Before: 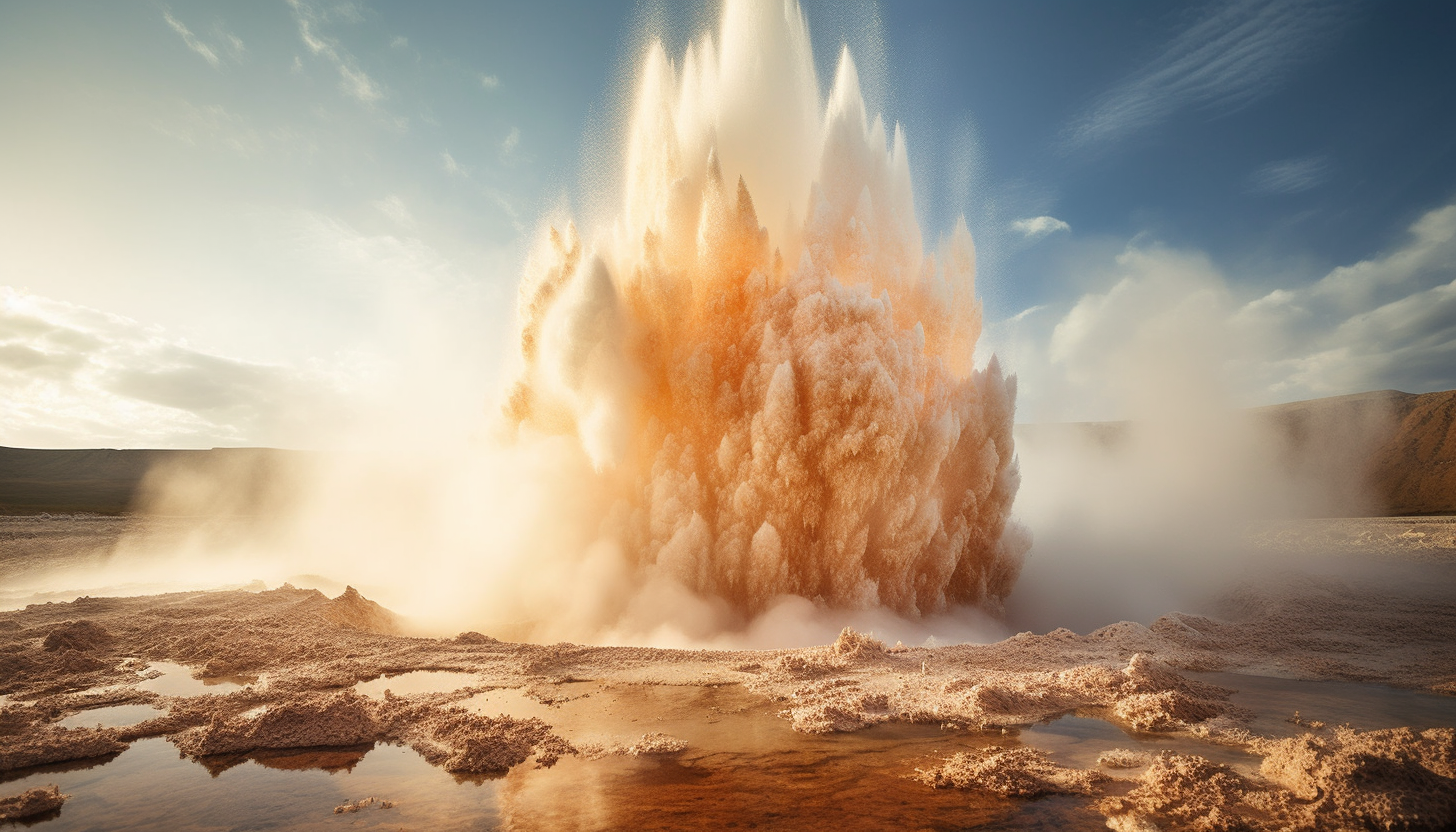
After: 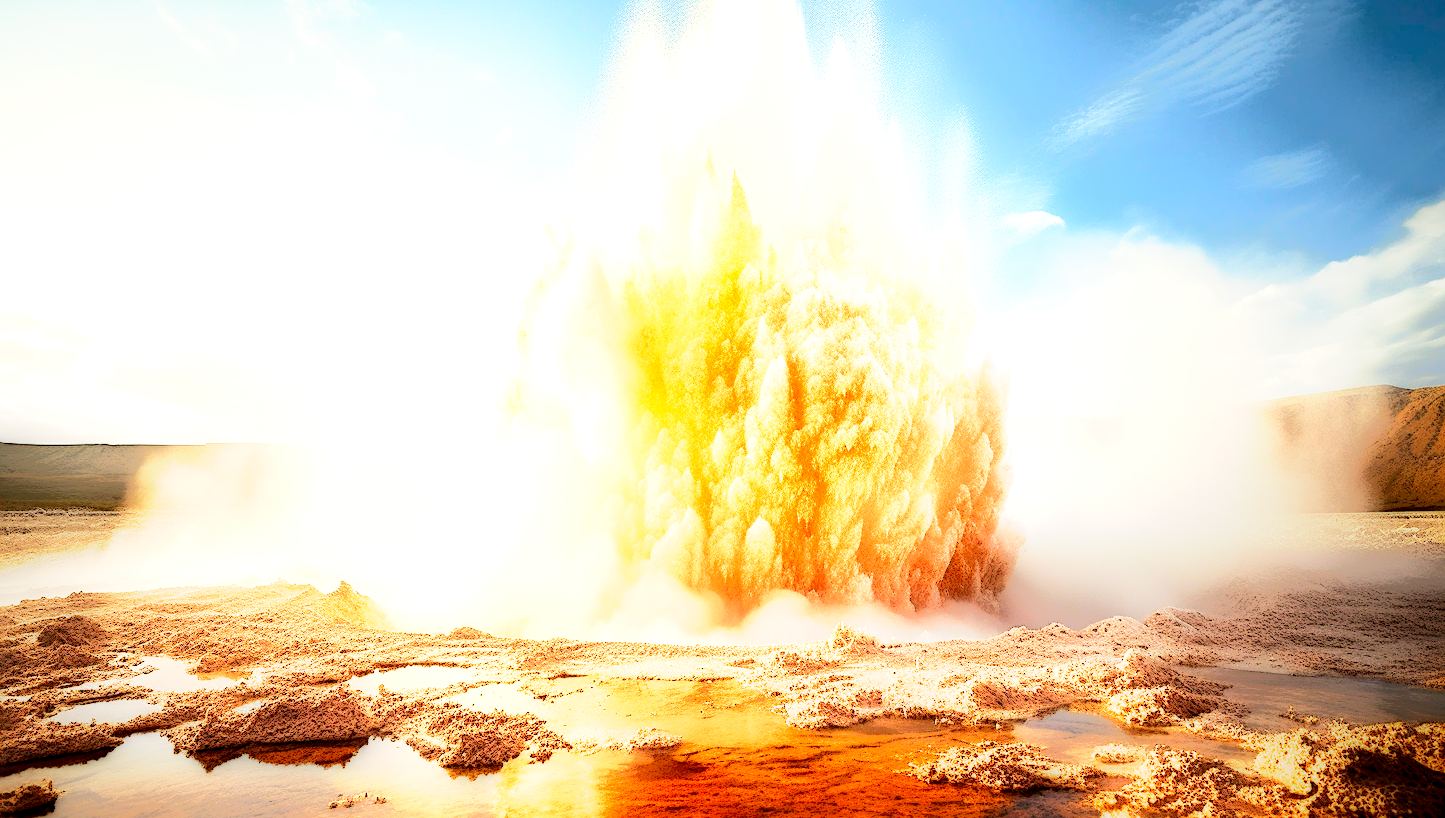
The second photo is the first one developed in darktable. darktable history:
exposure: black level correction 0, exposure 1.199 EV, compensate highlight preservation false
tone equalizer: edges refinement/feathering 500, mask exposure compensation -1.57 EV, preserve details no
local contrast: highlights 5%, shadows 214%, detail 164%, midtone range 0.006
crop: left 0.456%, top 0.686%, right 0.238%, bottom 0.878%
sharpen: radius 1.881, amount 0.416, threshold 1.453
contrast brightness saturation: contrast 0.24, brightness 0.252, saturation 0.387
base curve: curves: ch0 [(0, 0) (0.557, 0.834) (1, 1)], preserve colors none
